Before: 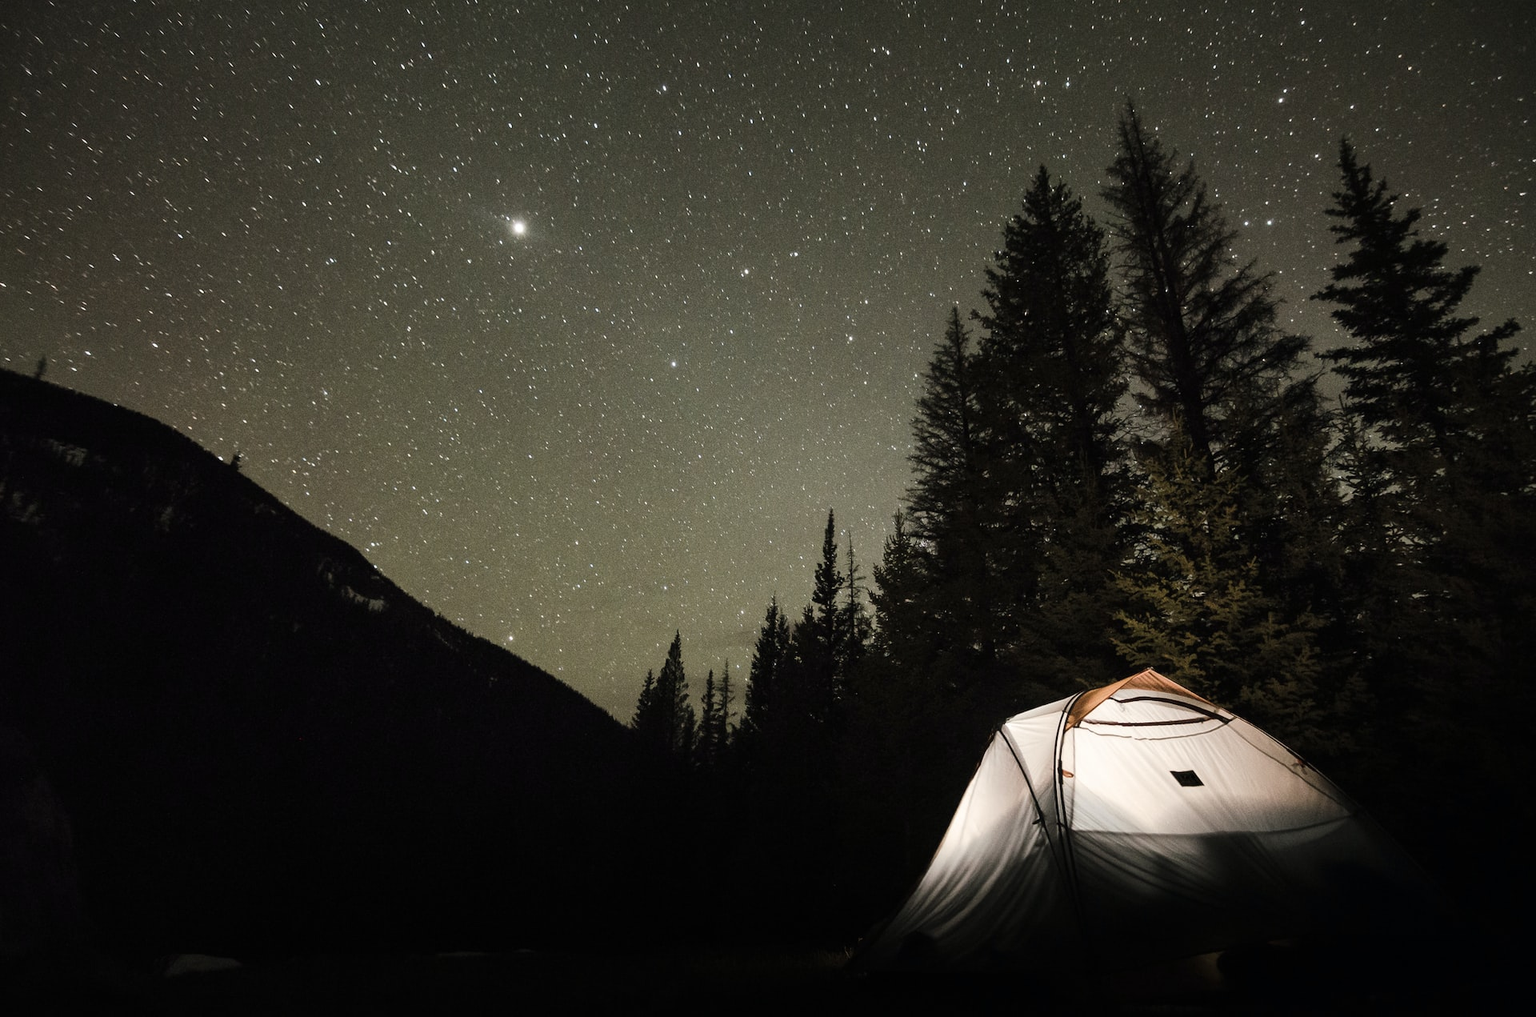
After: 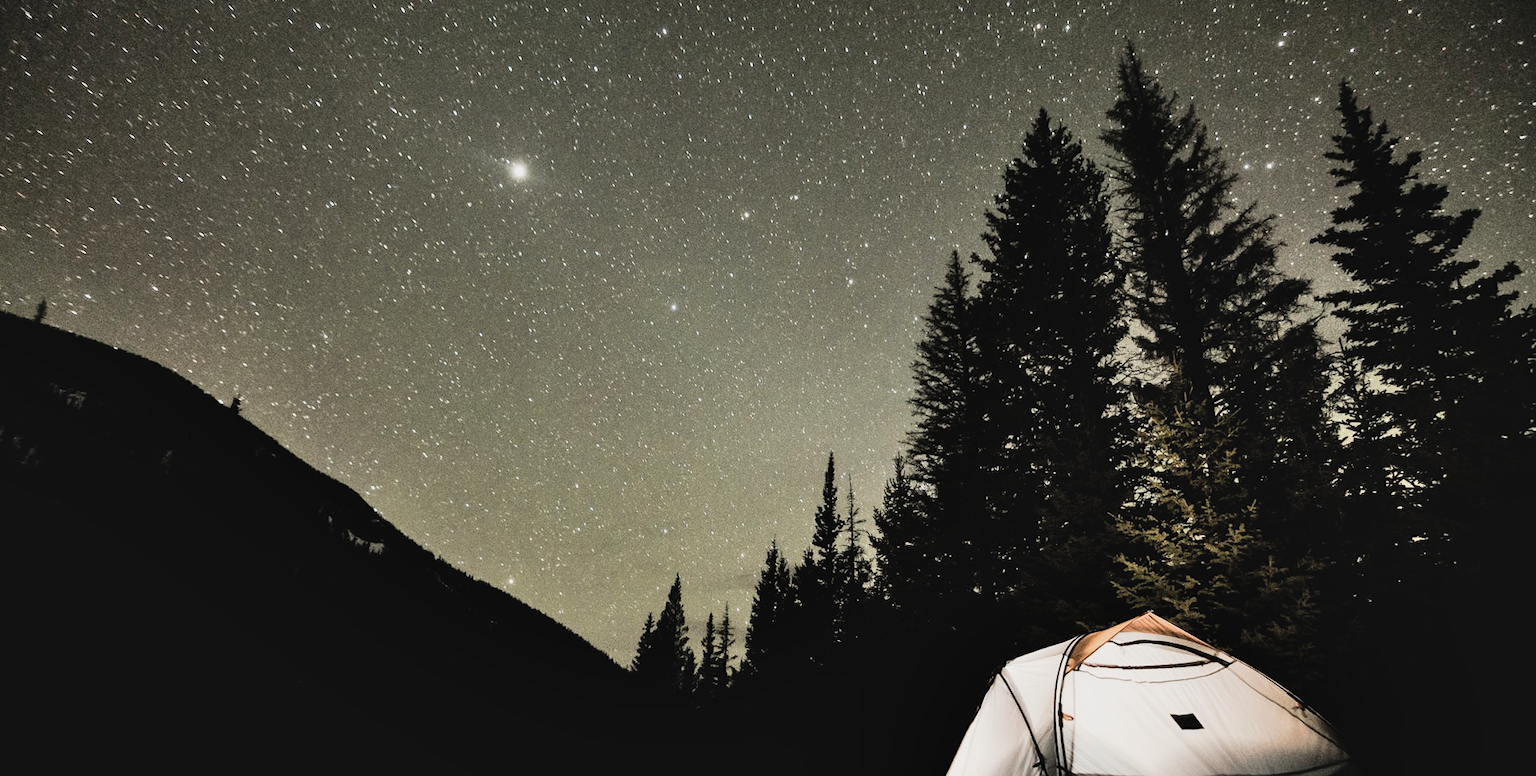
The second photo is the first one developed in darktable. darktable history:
tone curve: curves: ch0 [(0.003, 0.029) (0.188, 0.252) (0.46, 0.56) (0.608, 0.748) (0.871, 0.955) (1, 1)]; ch1 [(0, 0) (0.35, 0.356) (0.45, 0.453) (0.508, 0.515) (0.618, 0.634) (1, 1)]; ch2 [(0, 0) (0.456, 0.469) (0.5, 0.5) (0.634, 0.625) (1, 1)], preserve colors none
filmic rgb: black relative exposure -7.22 EV, white relative exposure 5.34 EV, hardness 3.03
contrast brightness saturation: saturation -0.103
crop: top 5.625%, bottom 18.034%
shadows and highlights: shadows 49.3, highlights -40.75, soften with gaussian
